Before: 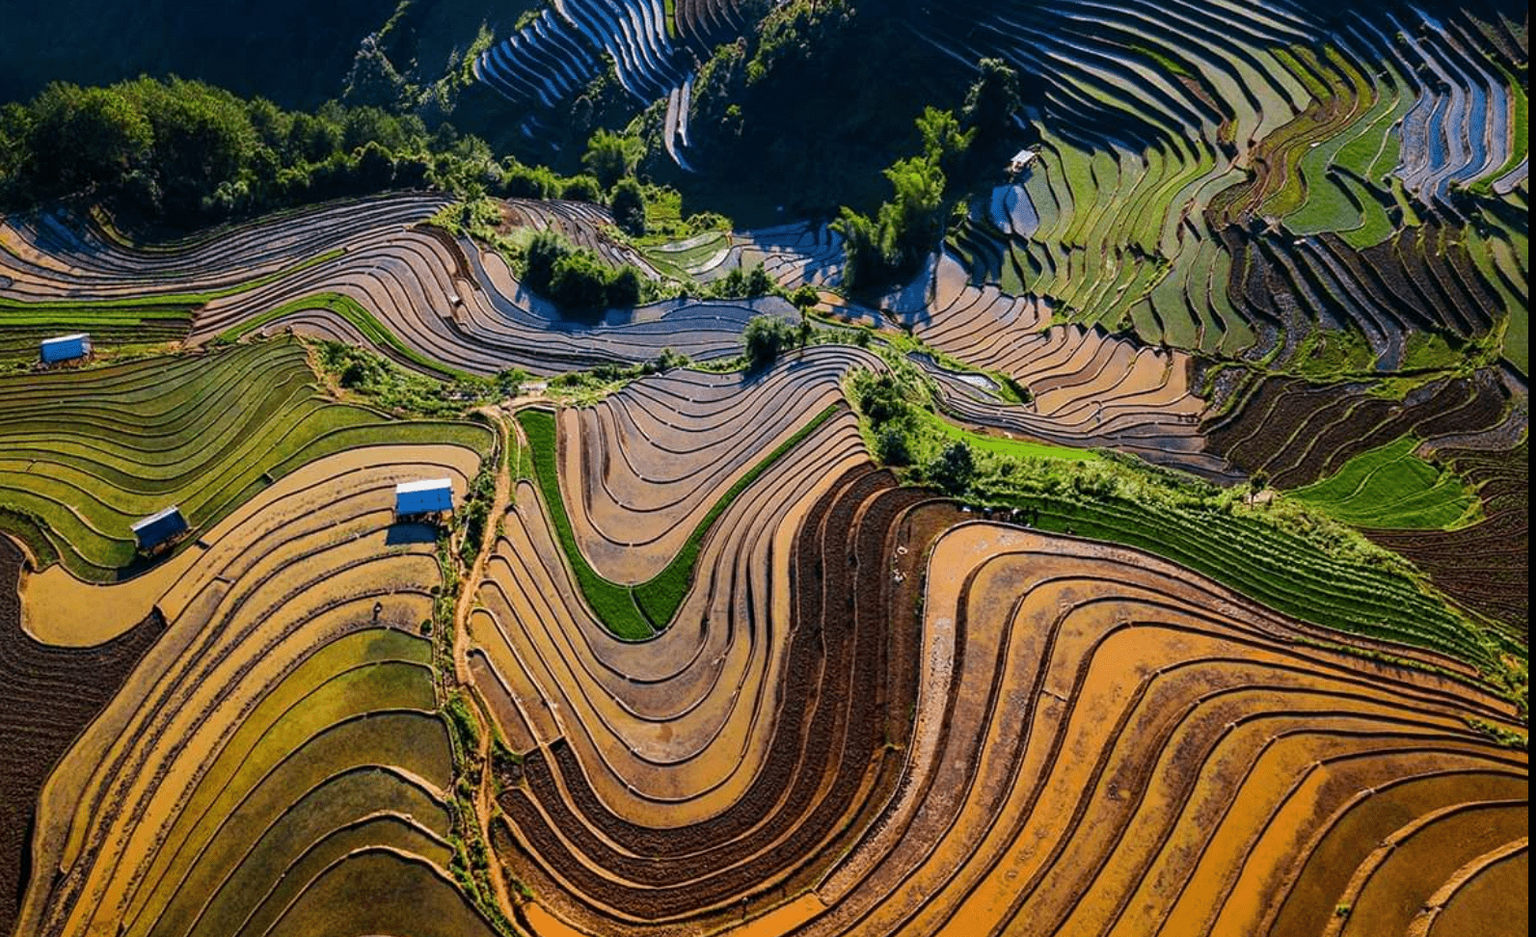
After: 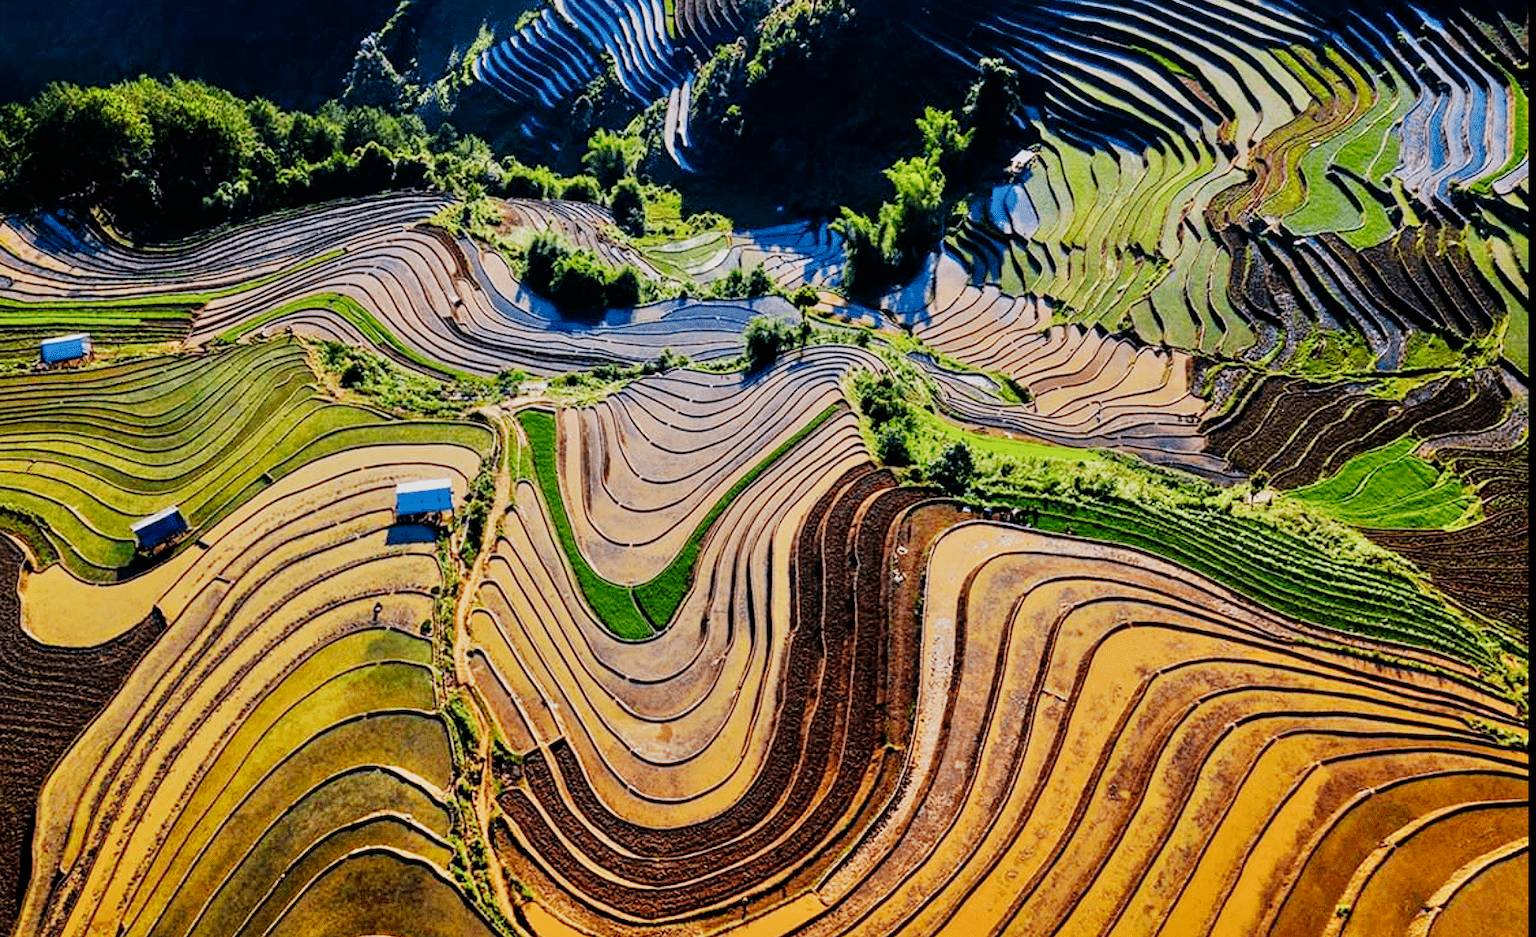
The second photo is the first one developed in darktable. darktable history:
tone equalizer: -7 EV 0.15 EV, -6 EV 0.6 EV, -5 EV 1.15 EV, -4 EV 1.33 EV, -3 EV 1.15 EV, -2 EV 0.6 EV, -1 EV 0.15 EV, mask exposure compensation -0.5 EV
sigmoid: contrast 1.7, skew -0.2, preserve hue 0%, red attenuation 0.1, red rotation 0.035, green attenuation 0.1, green rotation -0.017, blue attenuation 0.15, blue rotation -0.052, base primaries Rec2020
